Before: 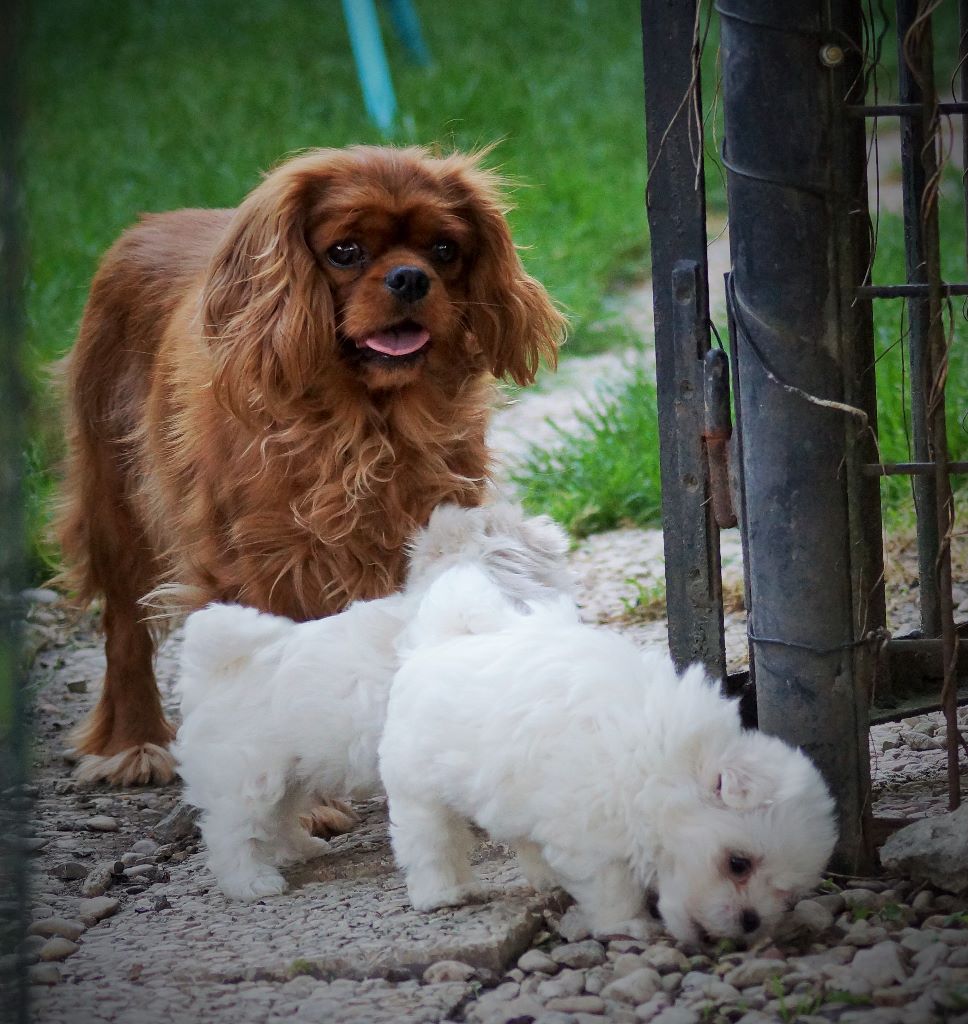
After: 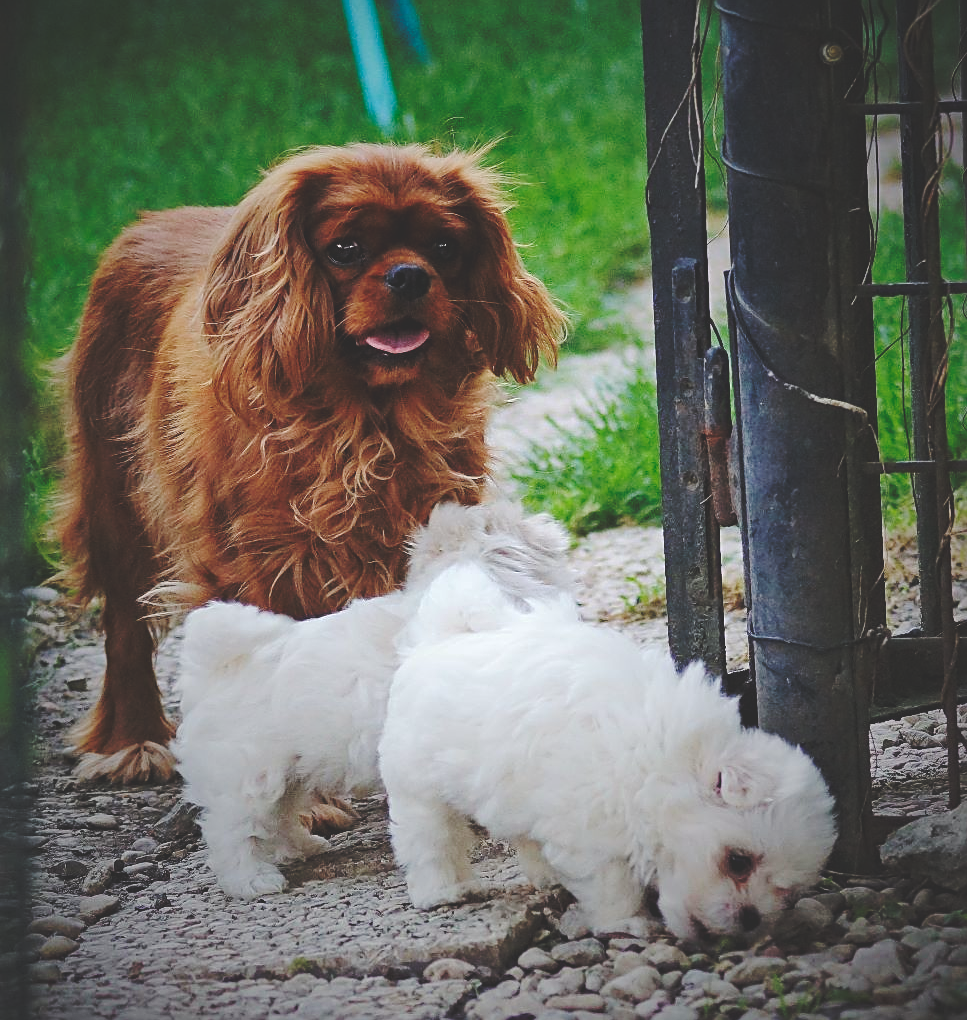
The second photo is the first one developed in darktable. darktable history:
haze removal: compatibility mode true, adaptive false
sharpen: on, module defaults
crop: top 0.203%, bottom 0.102%
base curve: curves: ch0 [(0, 0.024) (0.055, 0.065) (0.121, 0.166) (0.236, 0.319) (0.693, 0.726) (1, 1)], preserve colors none
